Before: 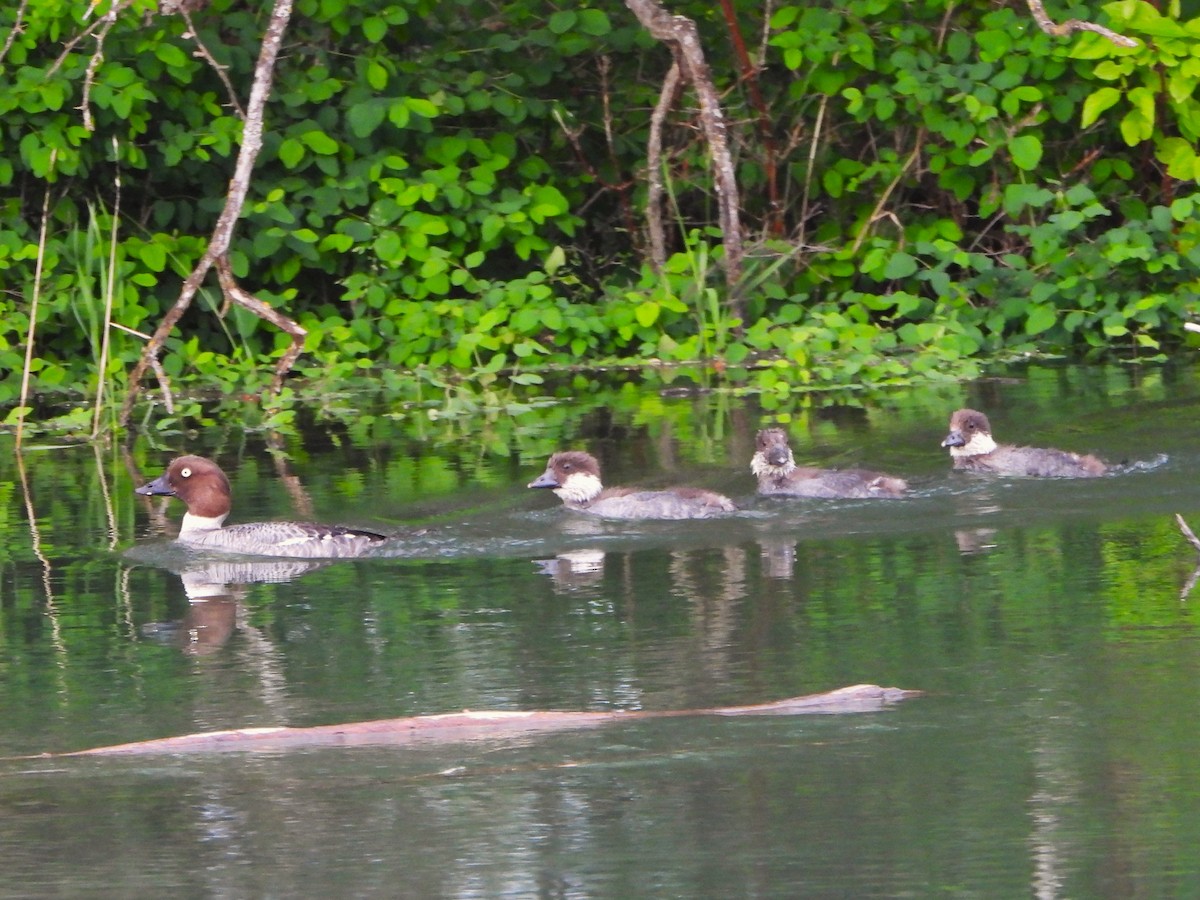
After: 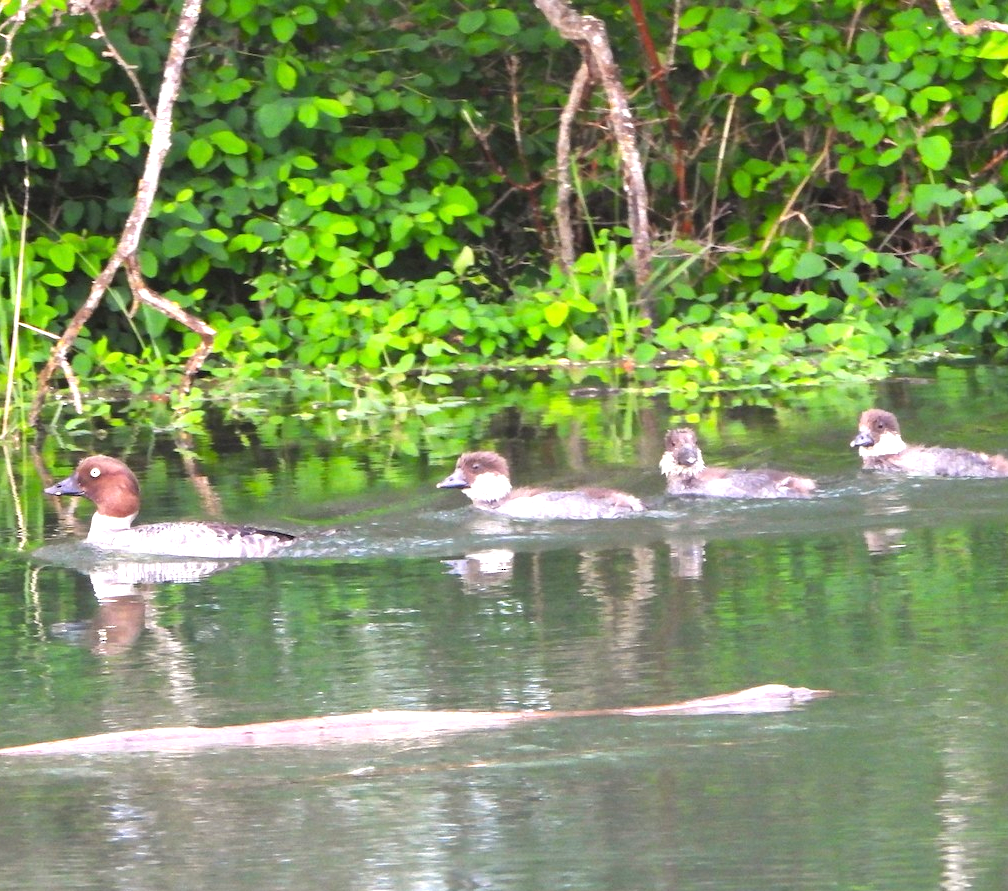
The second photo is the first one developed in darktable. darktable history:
exposure: black level correction 0, exposure 1 EV, compensate exposure bias true, compensate highlight preservation false
crop: left 7.598%, right 7.873%
white balance: emerald 1
